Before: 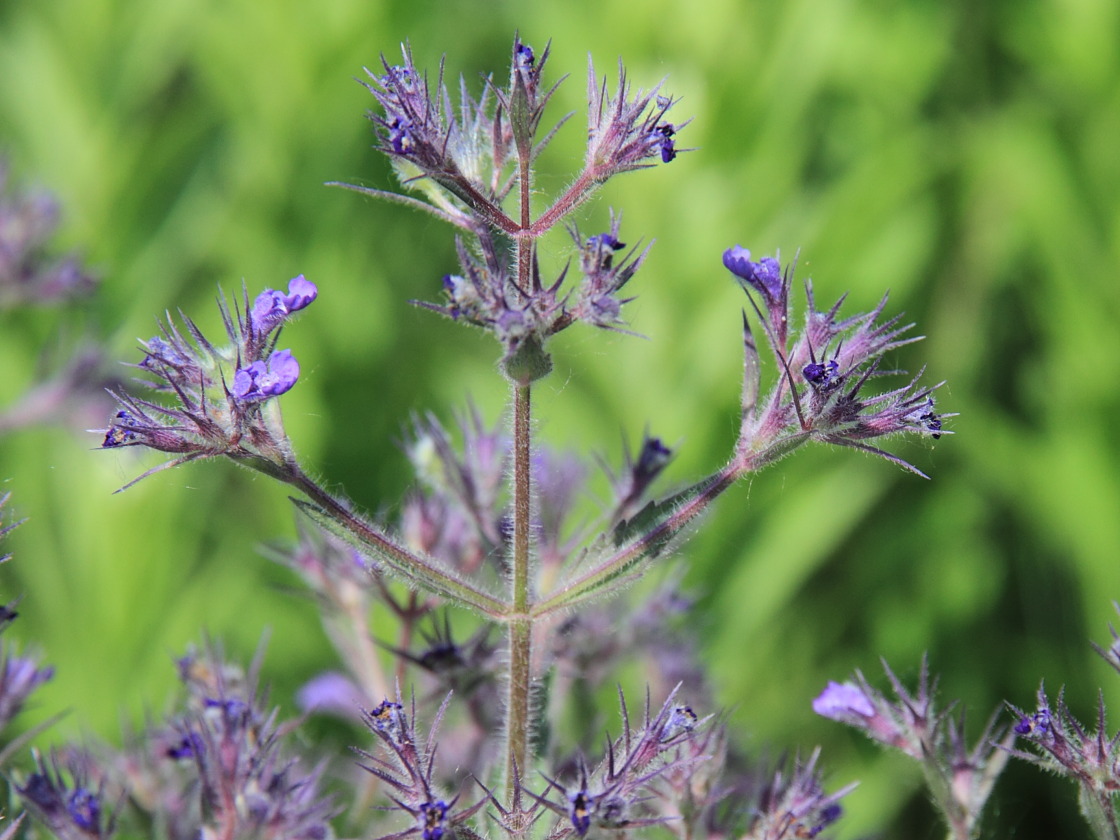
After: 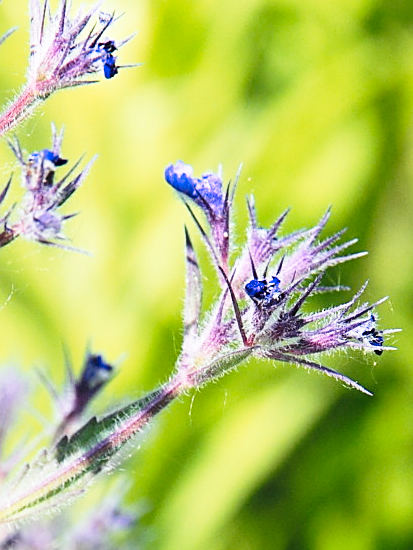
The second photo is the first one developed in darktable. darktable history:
crop and rotate: left 49.903%, top 10.111%, right 13.194%, bottom 24.405%
base curve: curves: ch0 [(0, 0) (0.026, 0.03) (0.109, 0.232) (0.351, 0.748) (0.669, 0.968) (1, 1)], preserve colors none
color zones: curves: ch1 [(0.239, 0.552) (0.75, 0.5)]; ch2 [(0.25, 0.462) (0.749, 0.457)]
sharpen: on, module defaults
